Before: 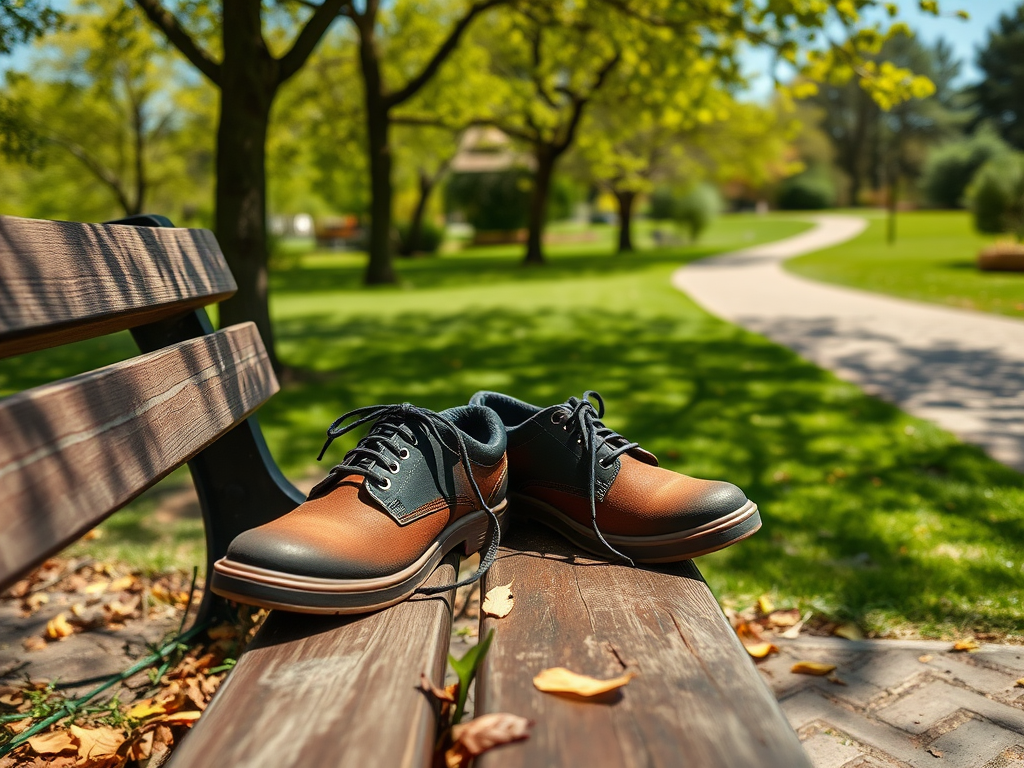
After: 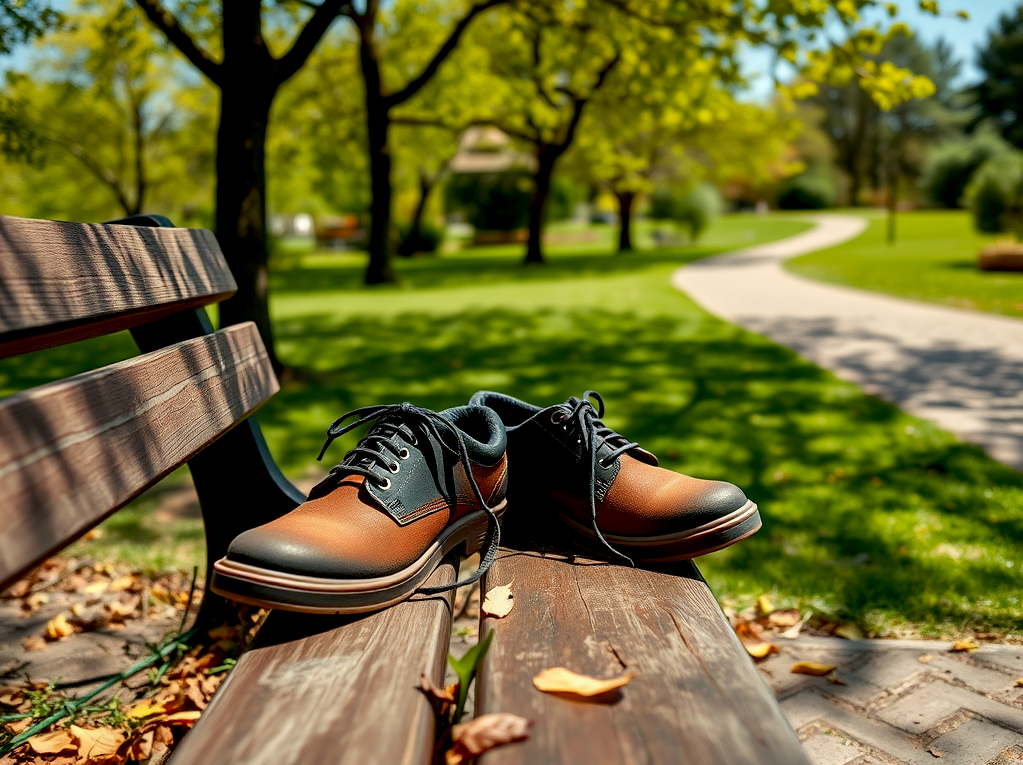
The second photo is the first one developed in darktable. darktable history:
exposure: black level correction 0.01, exposure 0.016 EV, compensate highlight preservation false
crop: top 0.121%, bottom 0.157%
